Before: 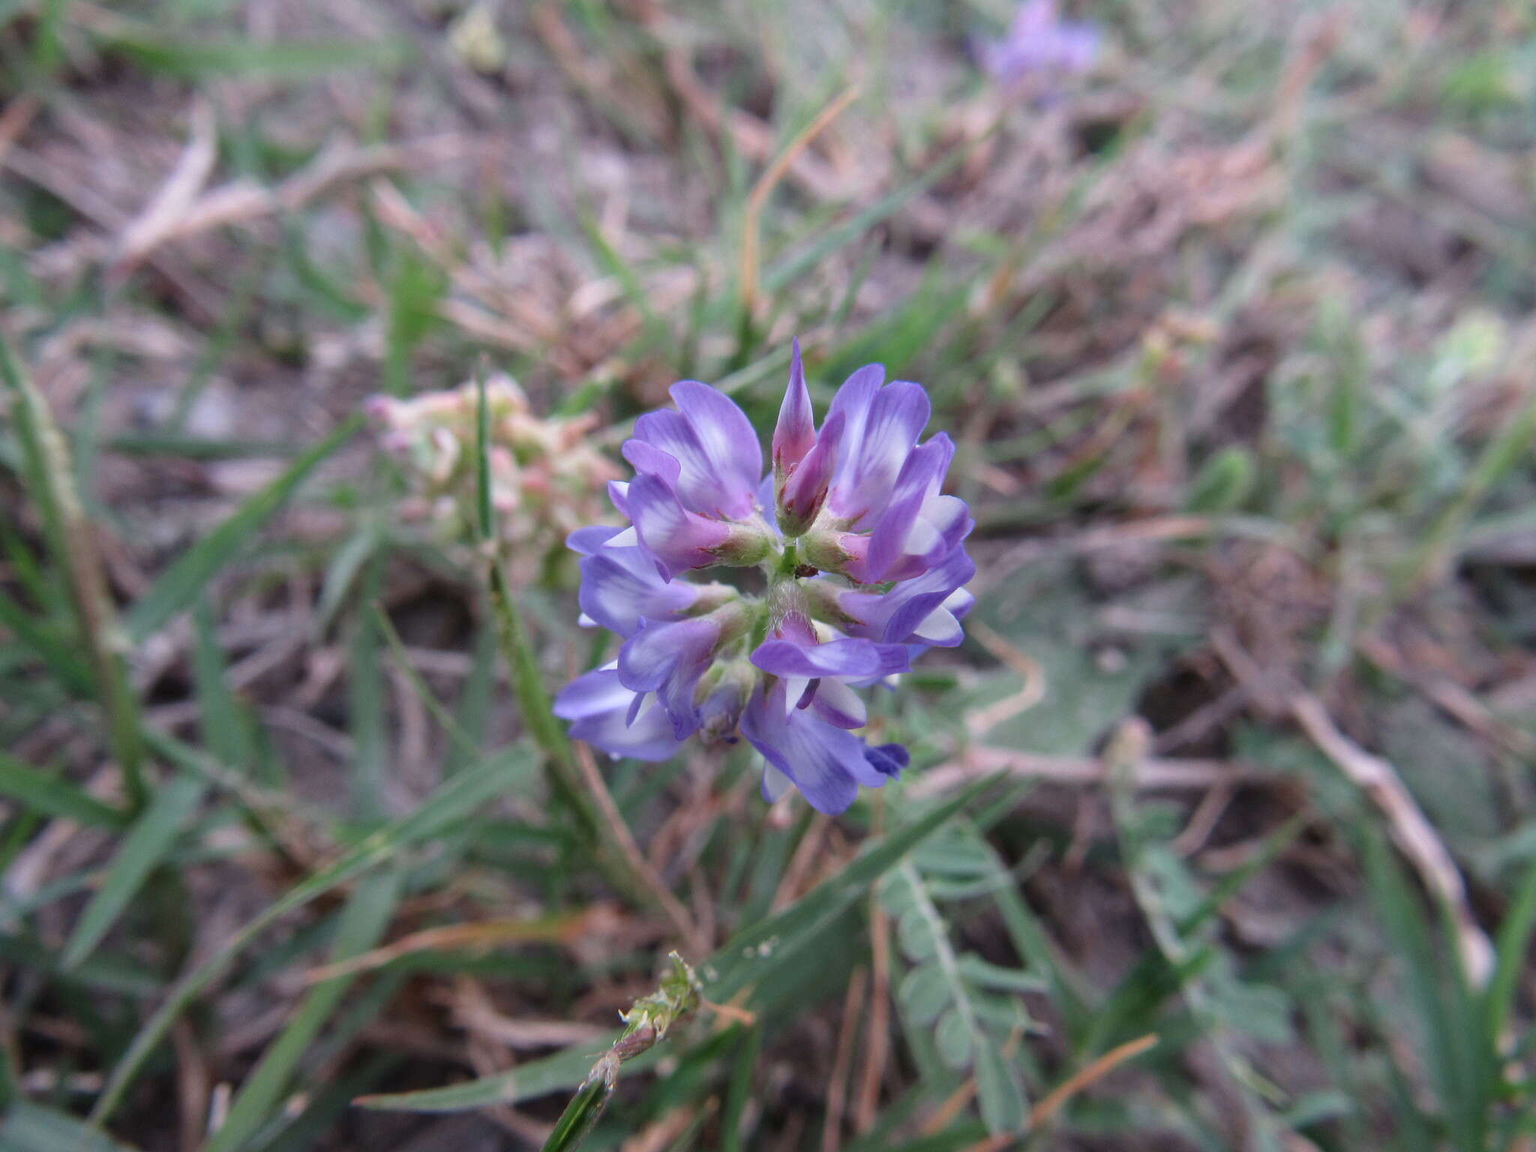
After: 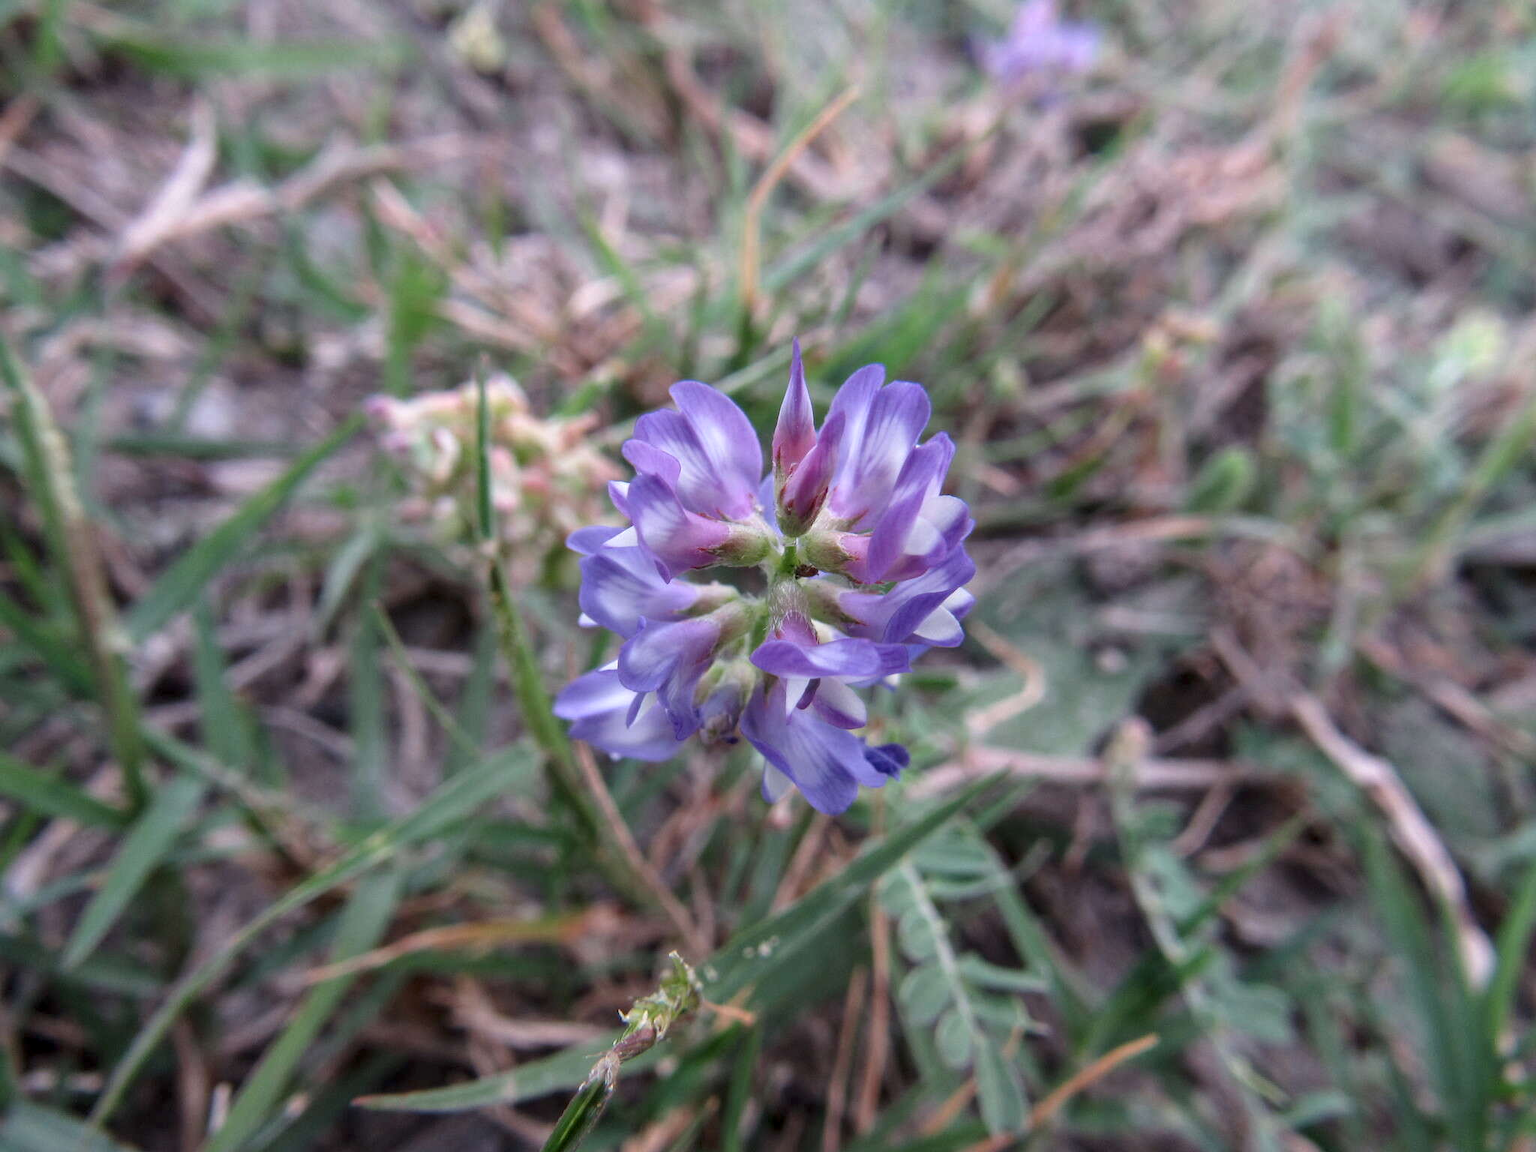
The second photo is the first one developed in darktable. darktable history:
local contrast: on, module defaults
levels: levels [0, 0.498, 0.996]
